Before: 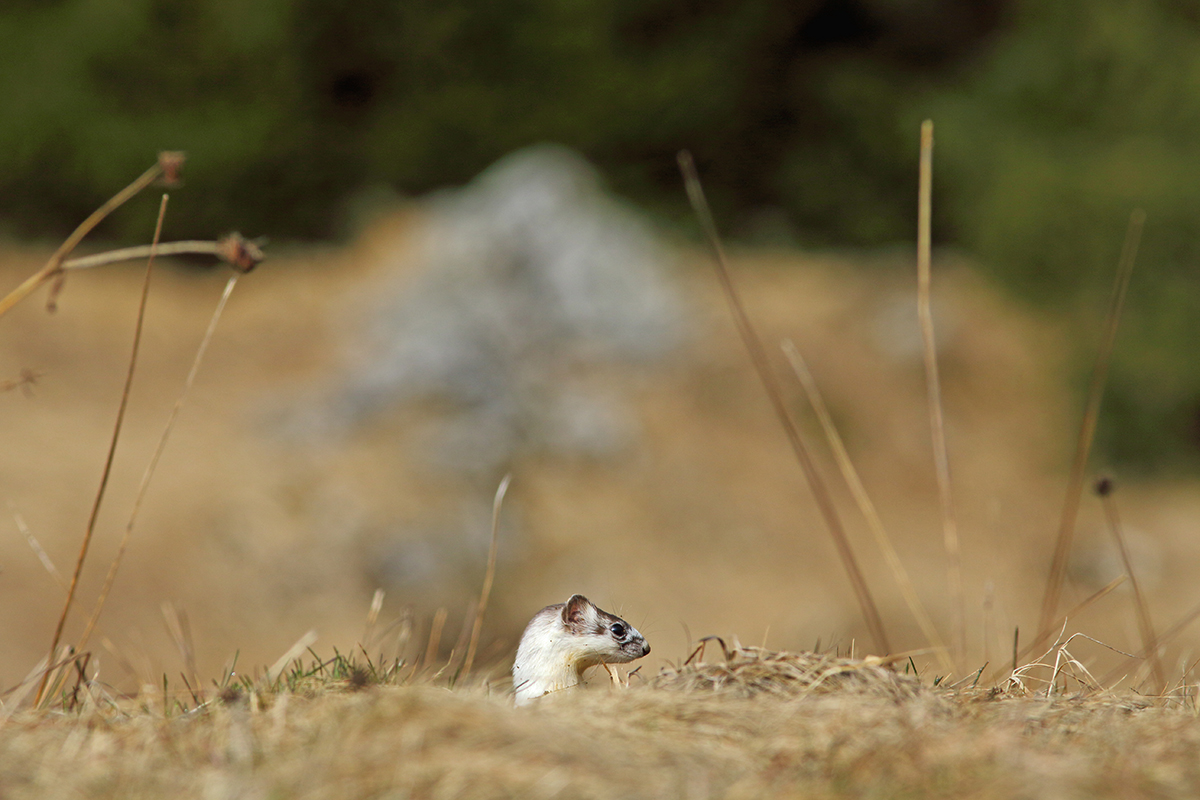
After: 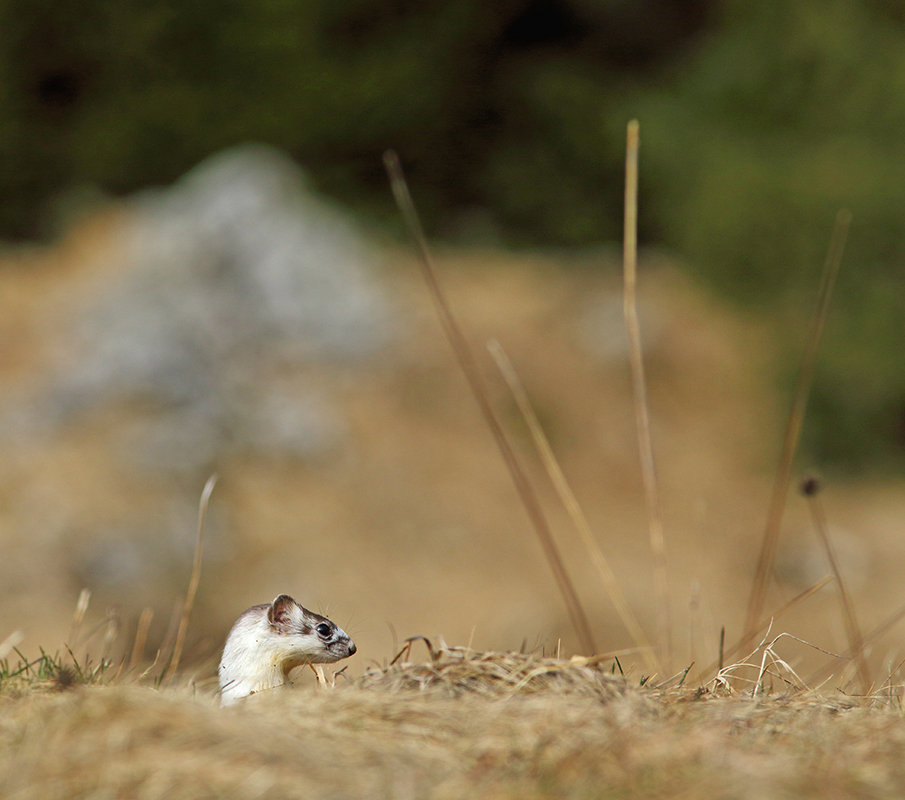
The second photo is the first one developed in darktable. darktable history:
crop and rotate: left 24.517%
